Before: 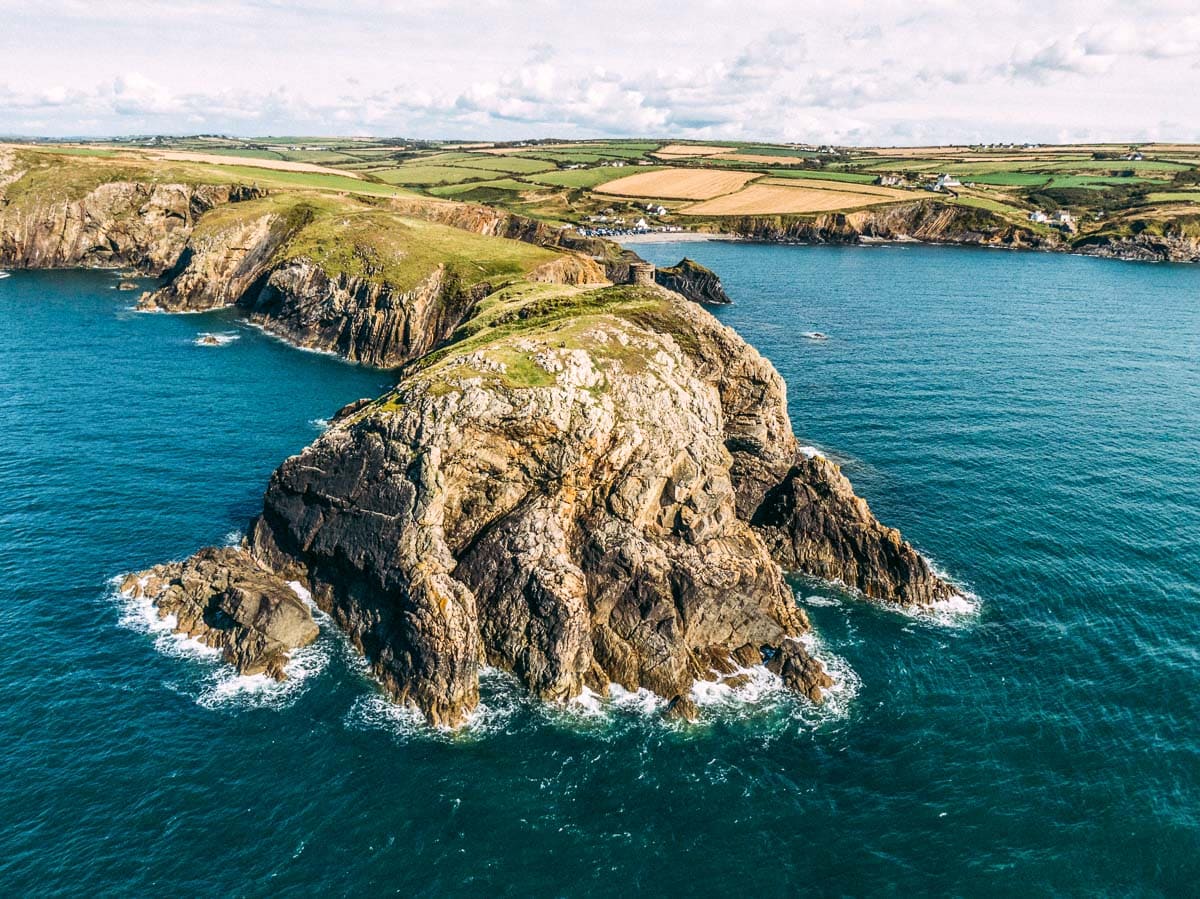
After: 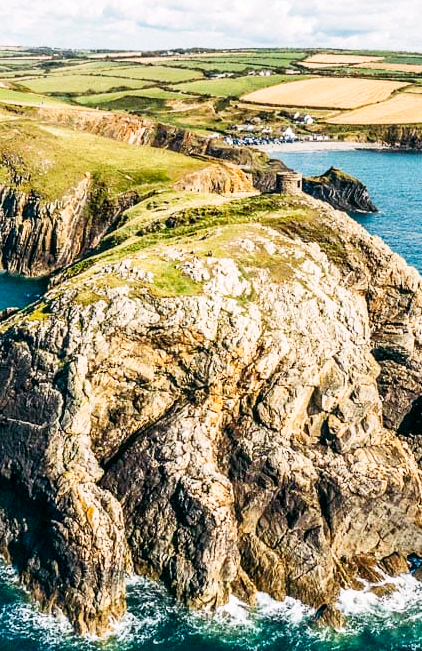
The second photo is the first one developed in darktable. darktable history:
crop and rotate: left 29.476%, top 10.214%, right 35.32%, bottom 17.333%
tone curve: curves: ch0 [(0, 0) (0.004, 0.001) (0.02, 0.008) (0.218, 0.218) (0.664, 0.774) (0.832, 0.914) (1, 1)], preserve colors none
